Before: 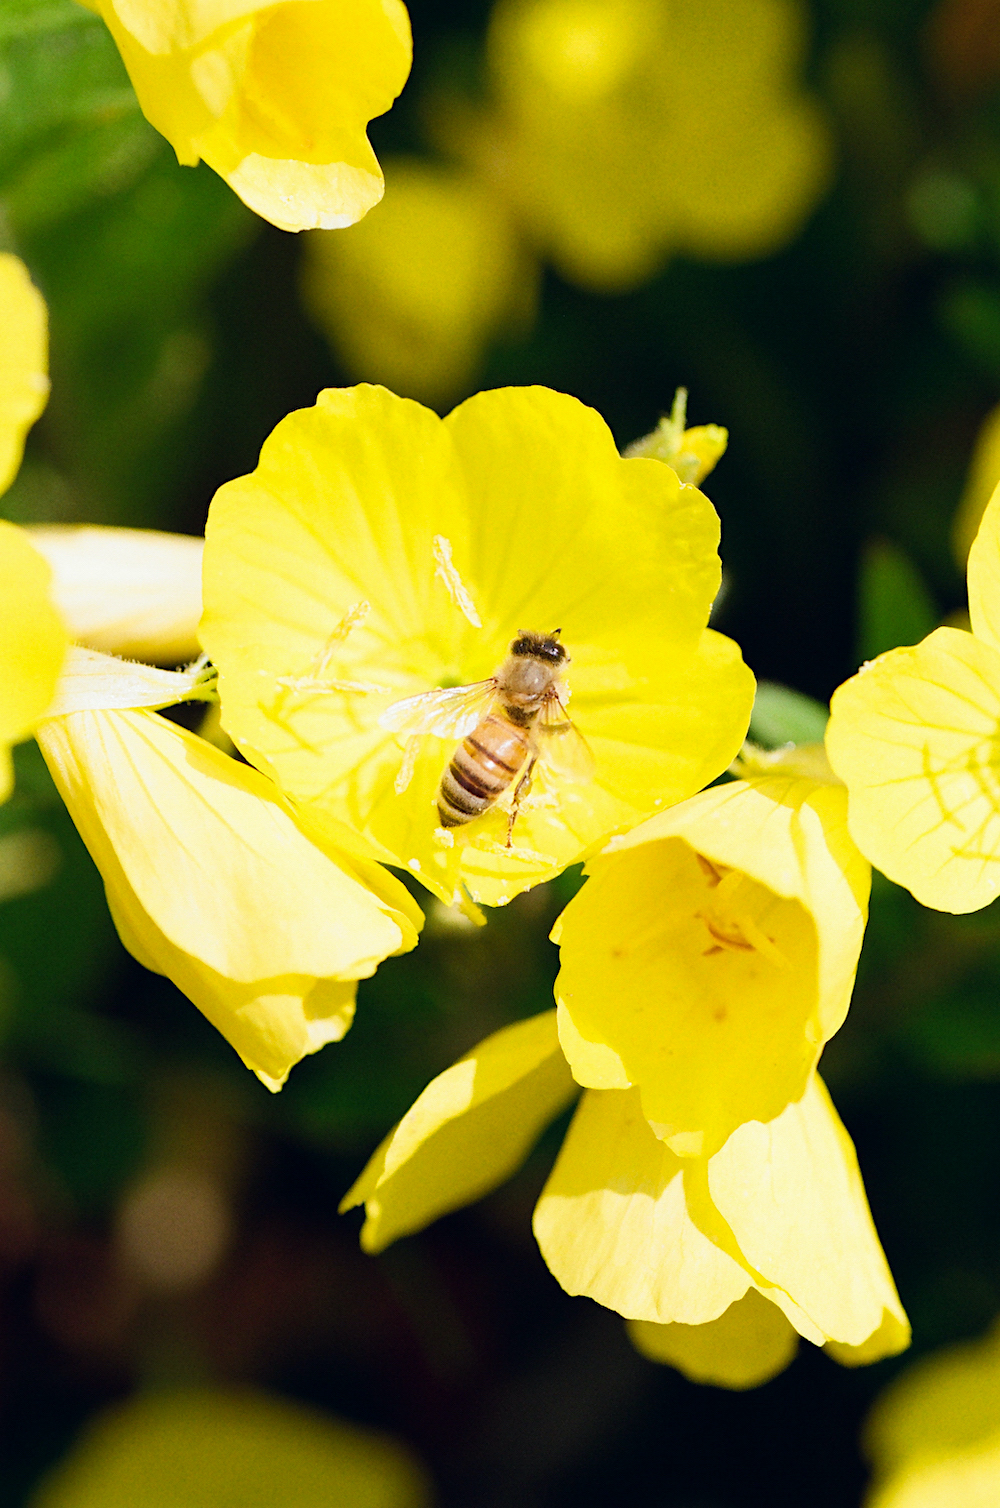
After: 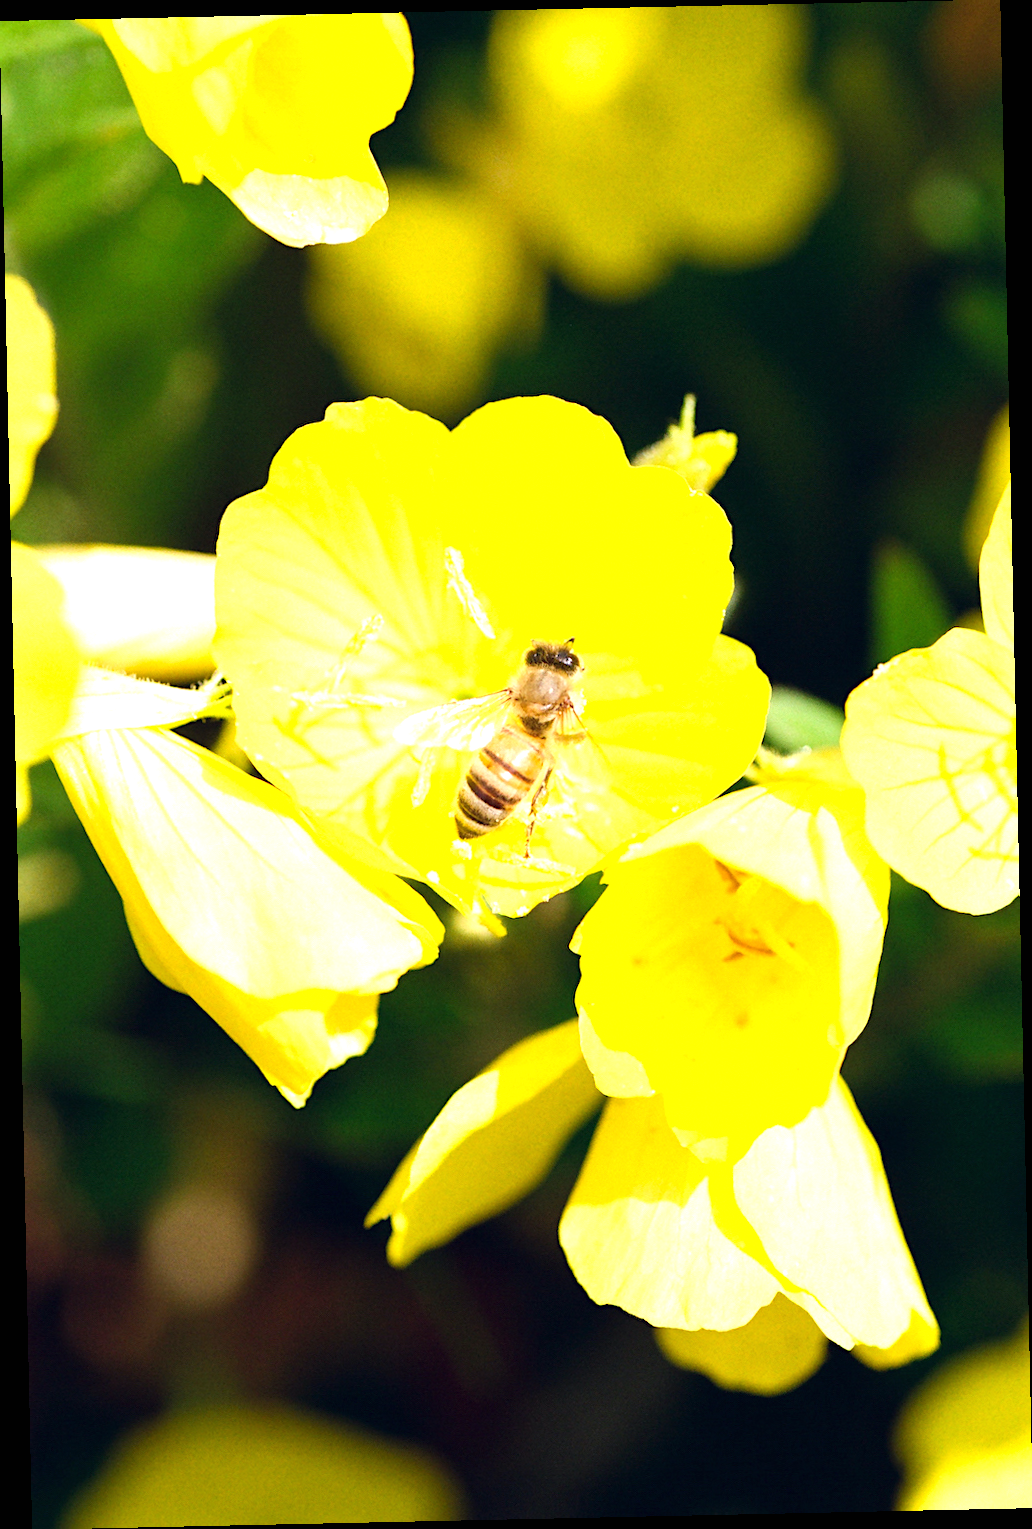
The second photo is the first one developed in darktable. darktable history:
exposure: black level correction 0, exposure 0.7 EV, compensate exposure bias true, compensate highlight preservation false
rotate and perspective: rotation -1.24°, automatic cropping off
